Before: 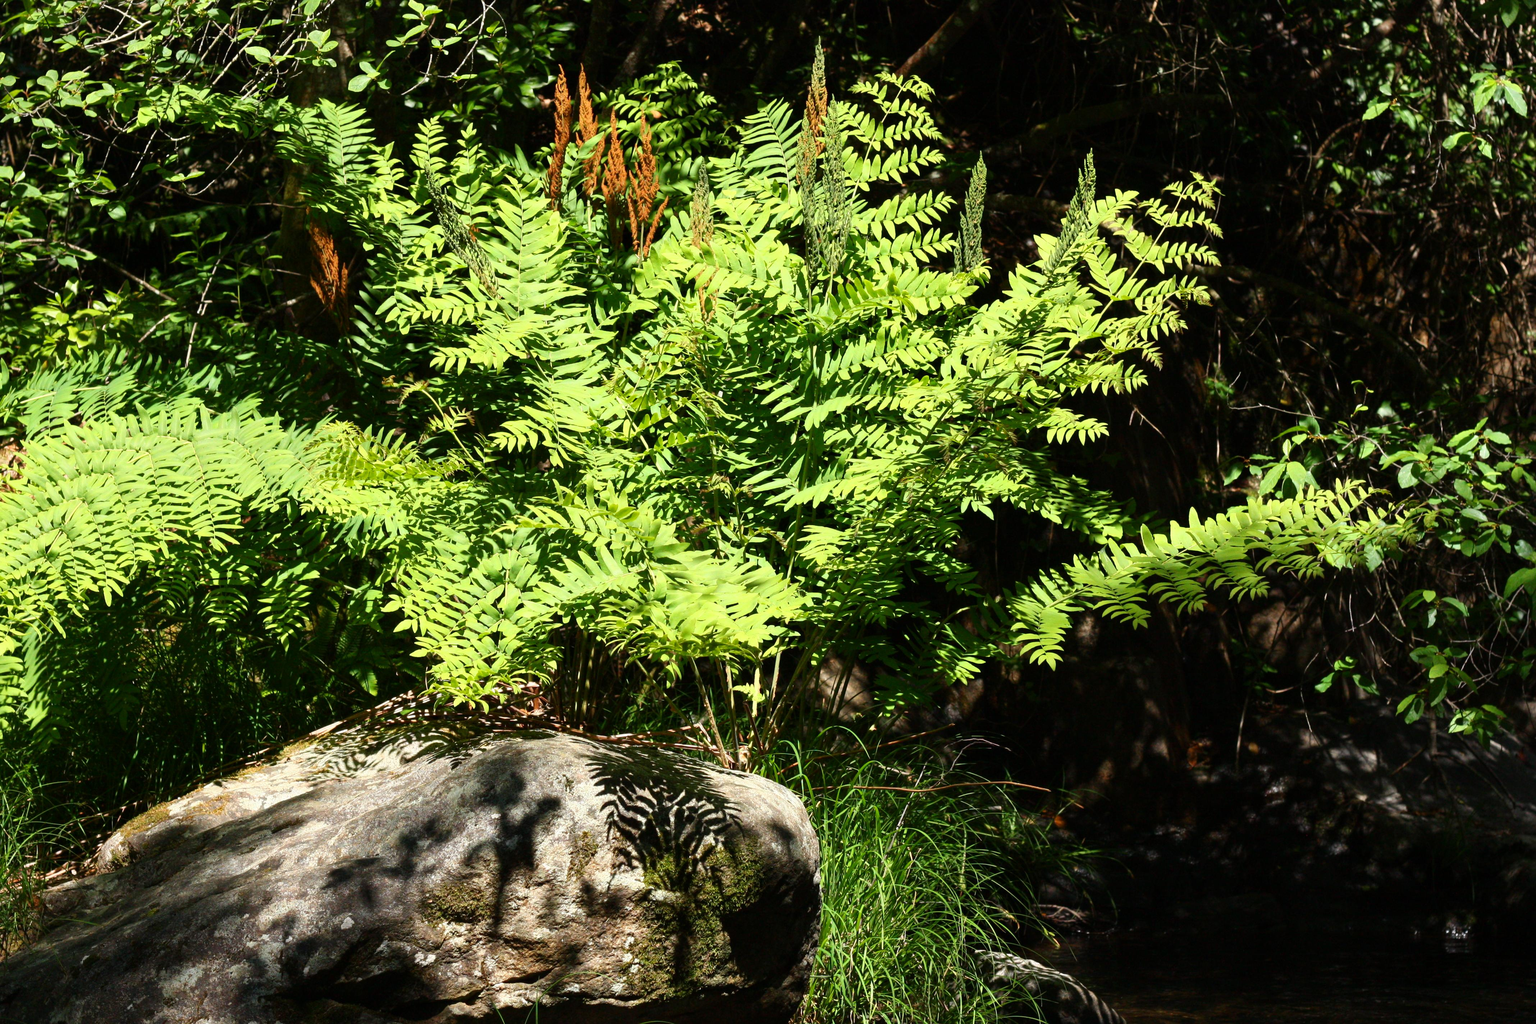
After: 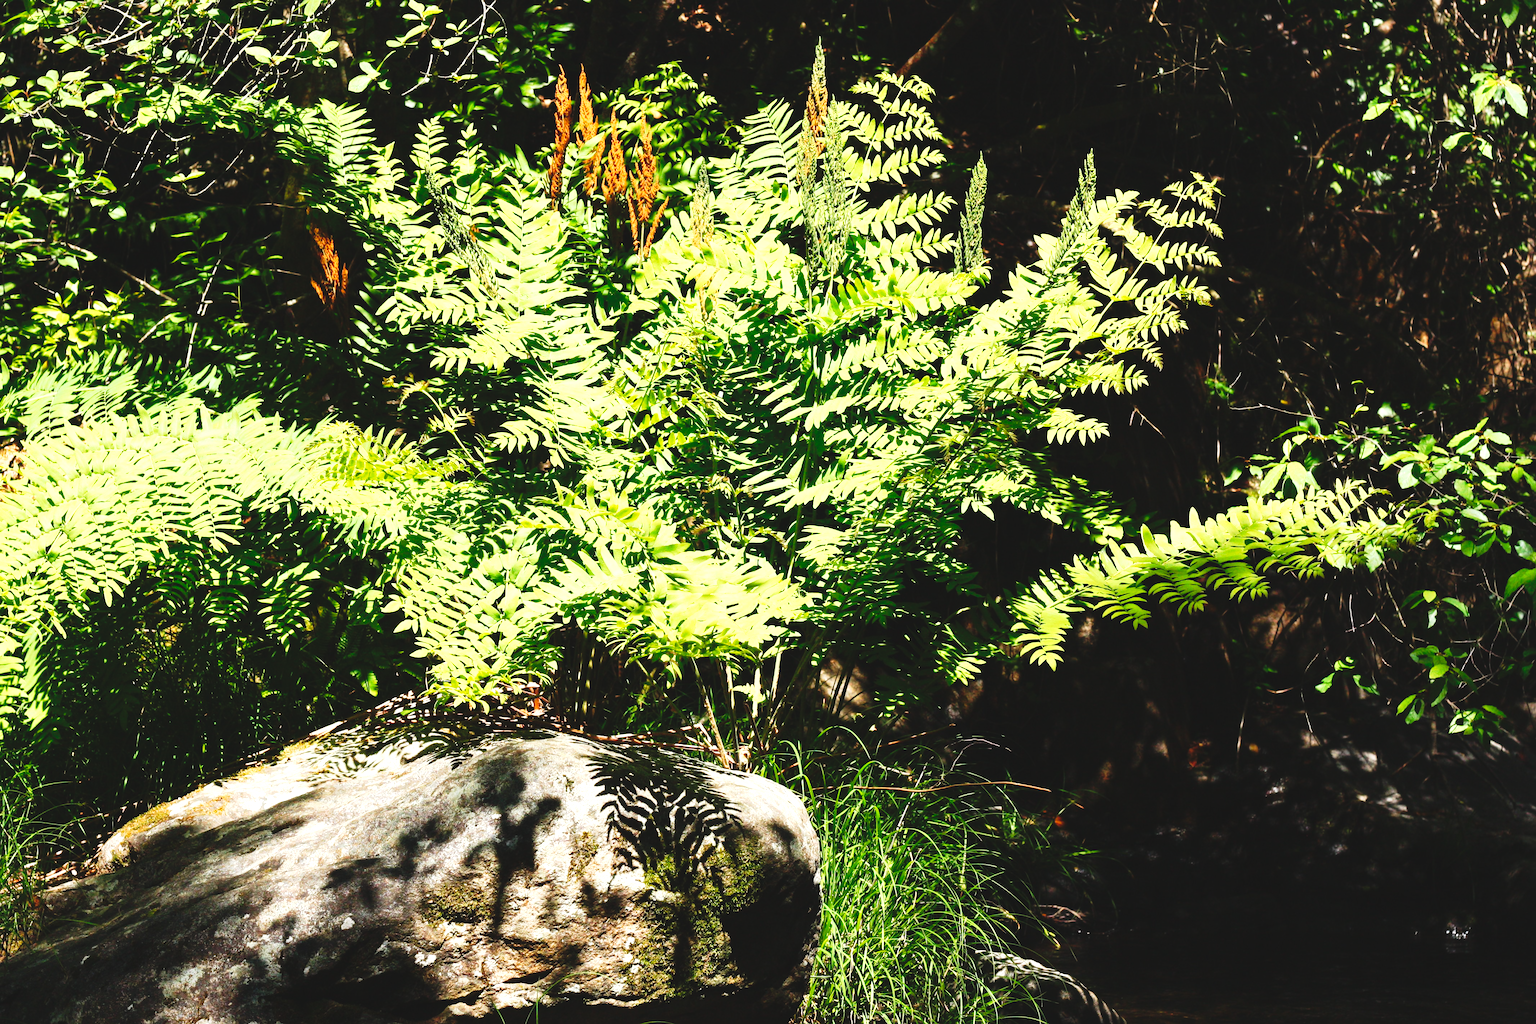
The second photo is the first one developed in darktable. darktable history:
tone curve: curves: ch0 [(0, 0.072) (0.249, 0.176) (0.518, 0.489) (0.832, 0.854) (1, 0.948)], preserve colors none
exposure: black level correction 0, exposure 0.952 EV, compensate highlight preservation false
